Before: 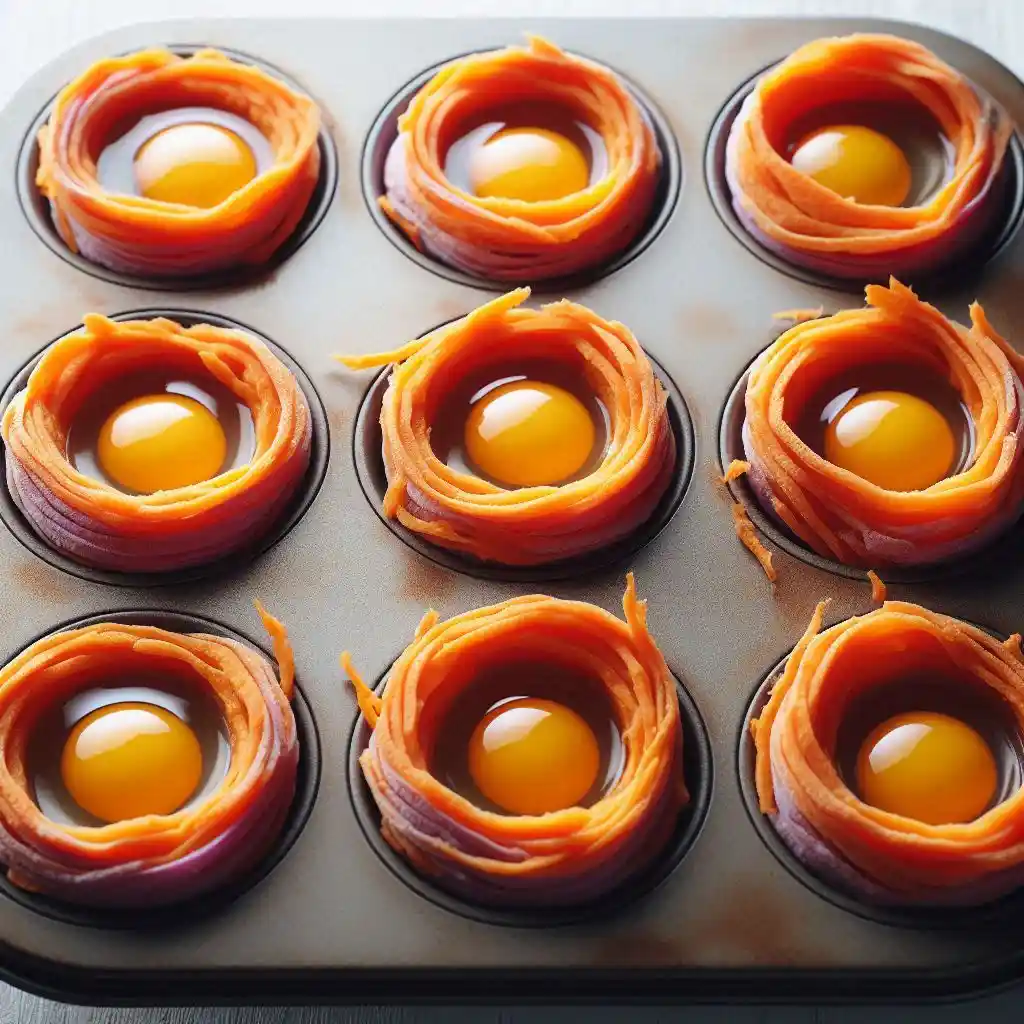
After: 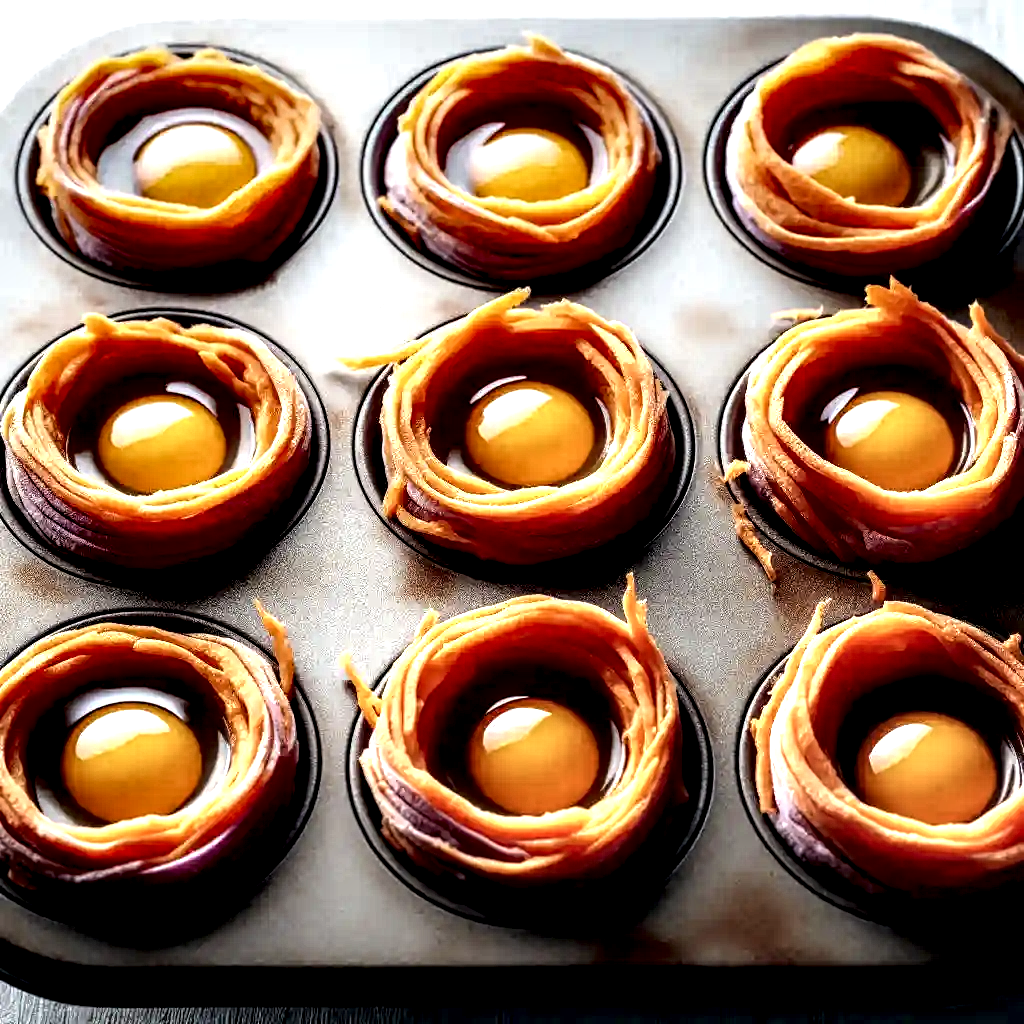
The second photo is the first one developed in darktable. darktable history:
local contrast: highlights 117%, shadows 42%, detail 293%
